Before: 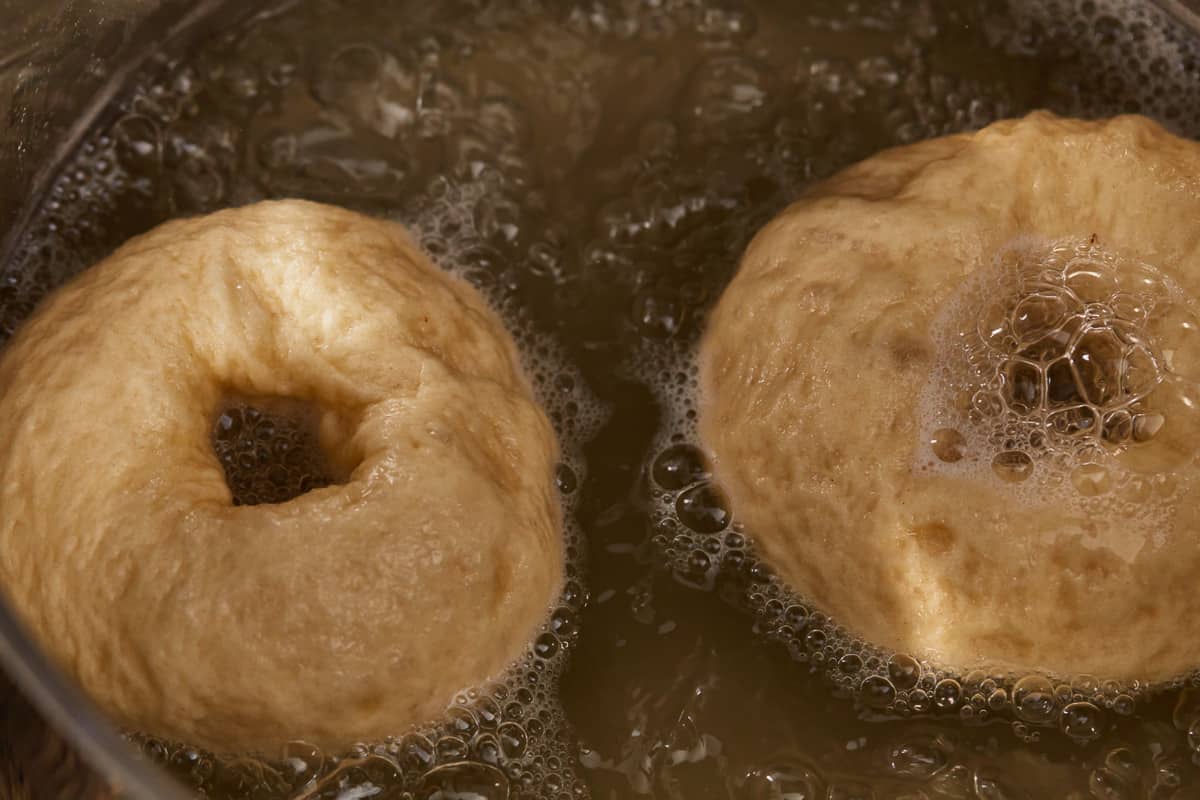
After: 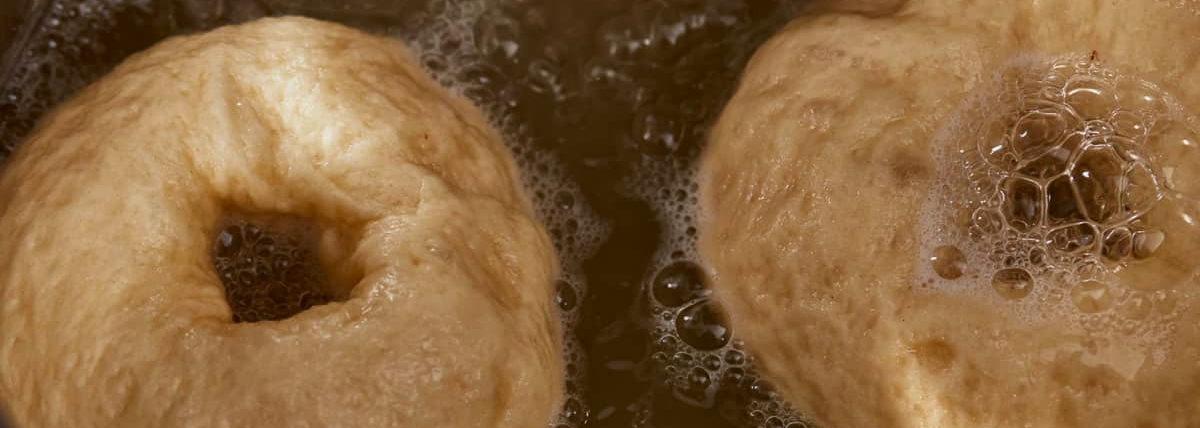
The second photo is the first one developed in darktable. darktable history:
crop and rotate: top 23.043%, bottom 23.437%
color correction: highlights a* -3.28, highlights b* -6.24, shadows a* 3.1, shadows b* 5.19
